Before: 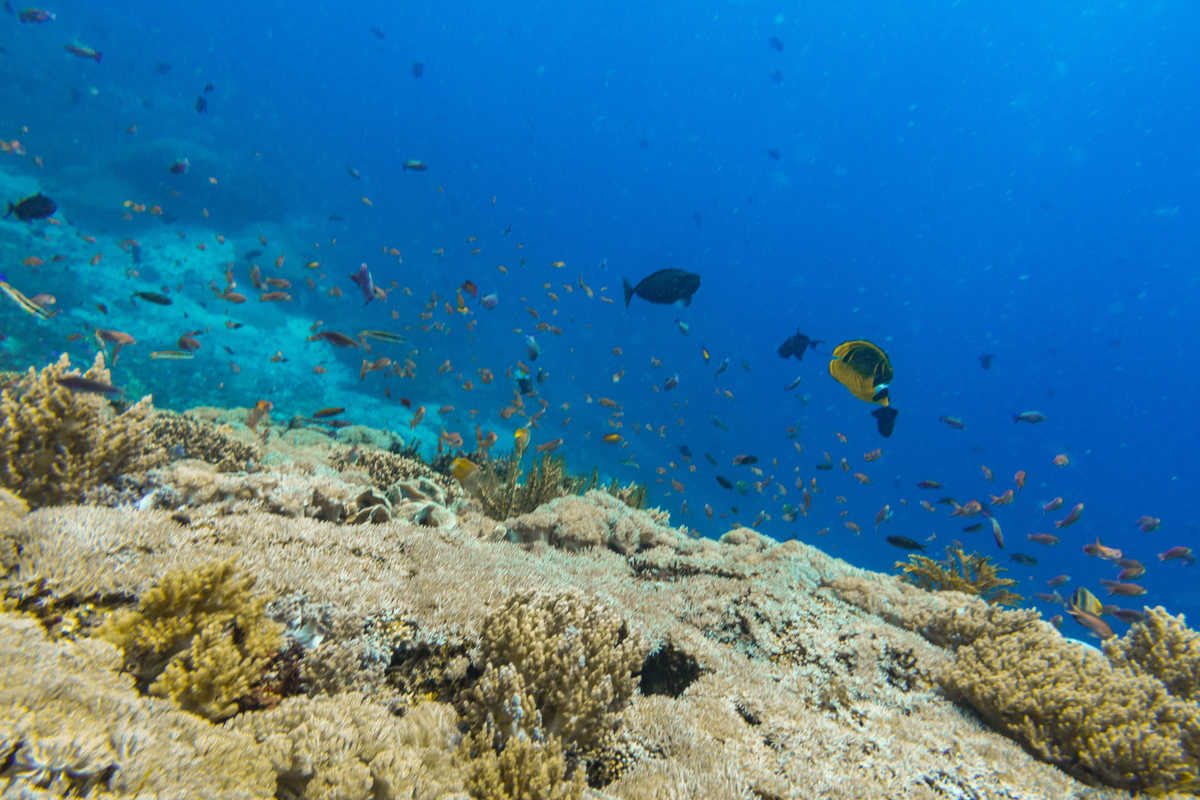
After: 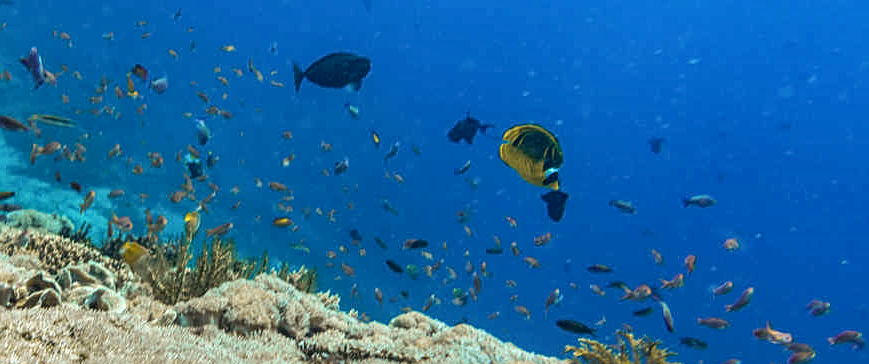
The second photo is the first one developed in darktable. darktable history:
local contrast: detail 130%
sharpen: amount 0.485
crop and rotate: left 27.505%, top 27.226%, bottom 27.224%
